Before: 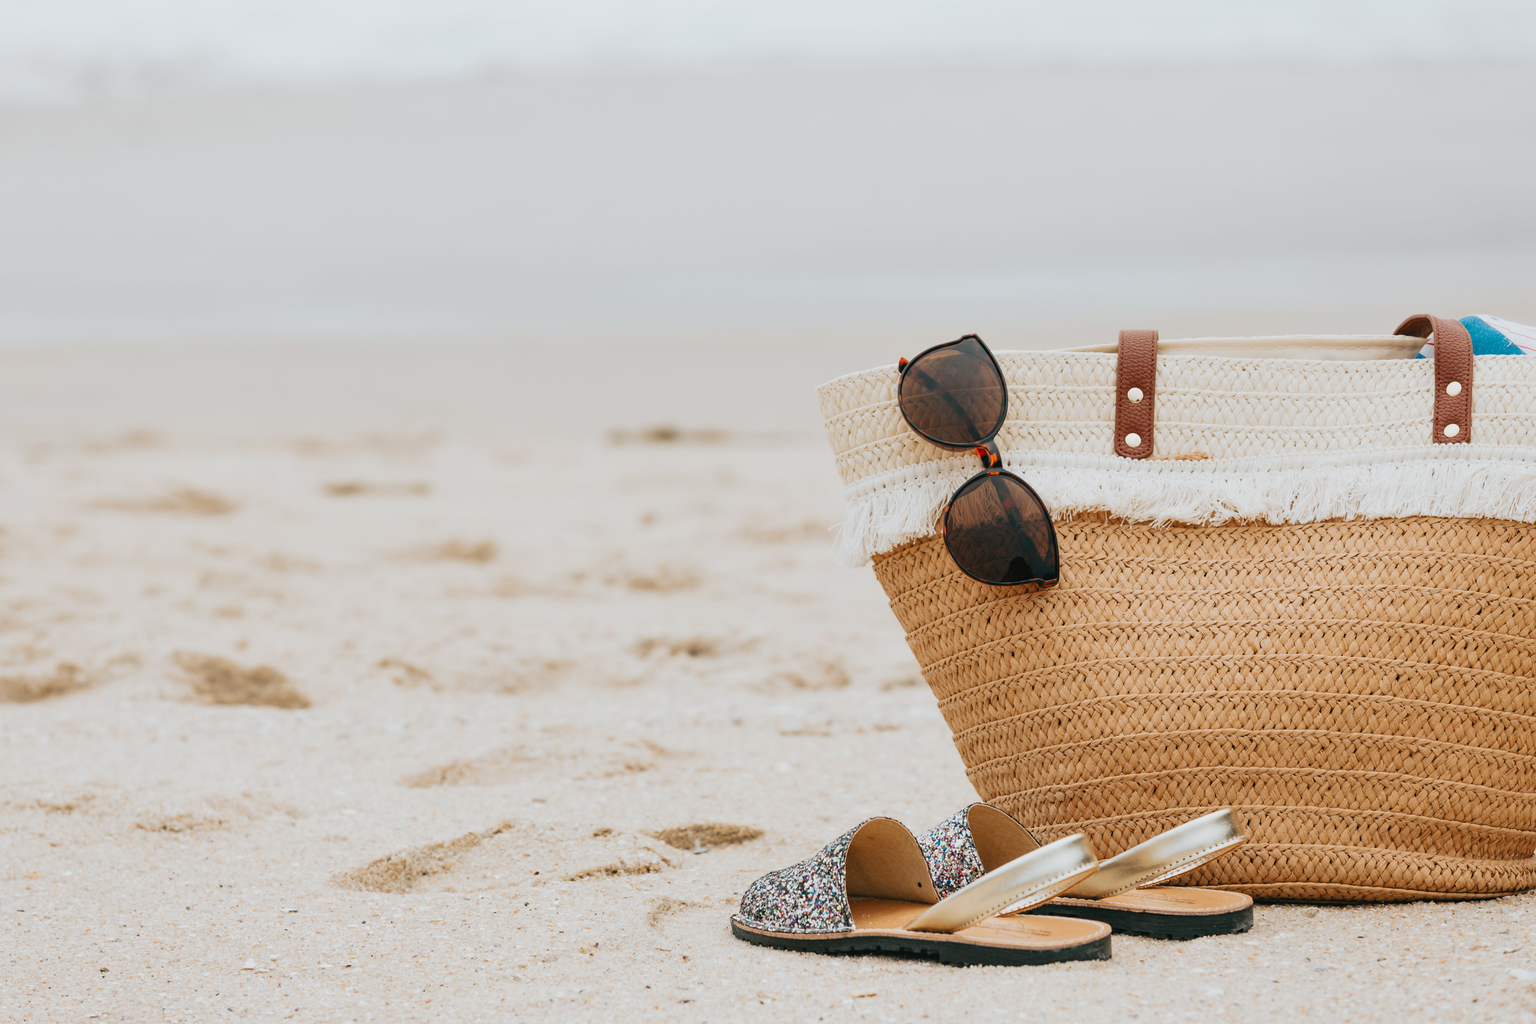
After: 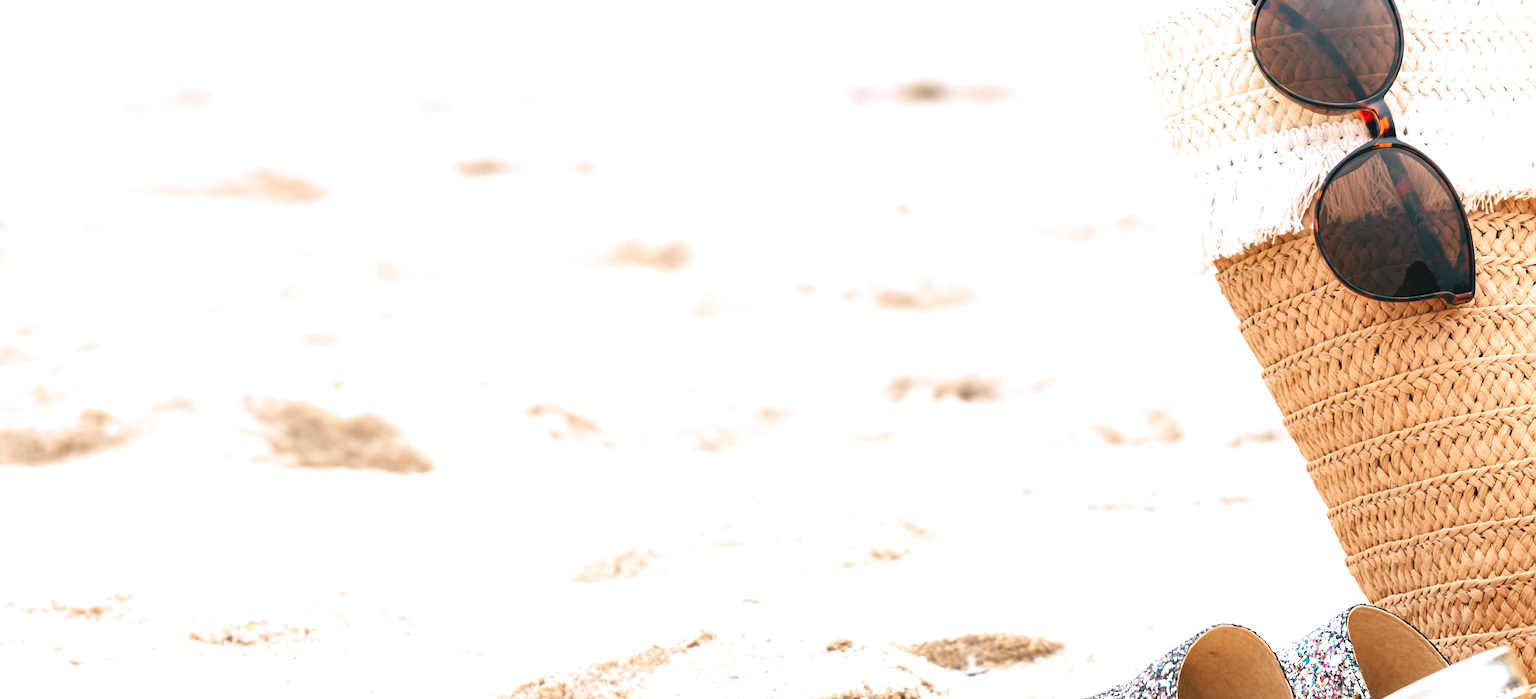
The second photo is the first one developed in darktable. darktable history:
exposure: black level correction 0, exposure 0.948 EV, compensate highlight preservation false
crop: top 36.071%, right 28.17%, bottom 14.84%
color calibration: illuminant as shot in camera, x 0.358, y 0.373, temperature 4628.91 K
